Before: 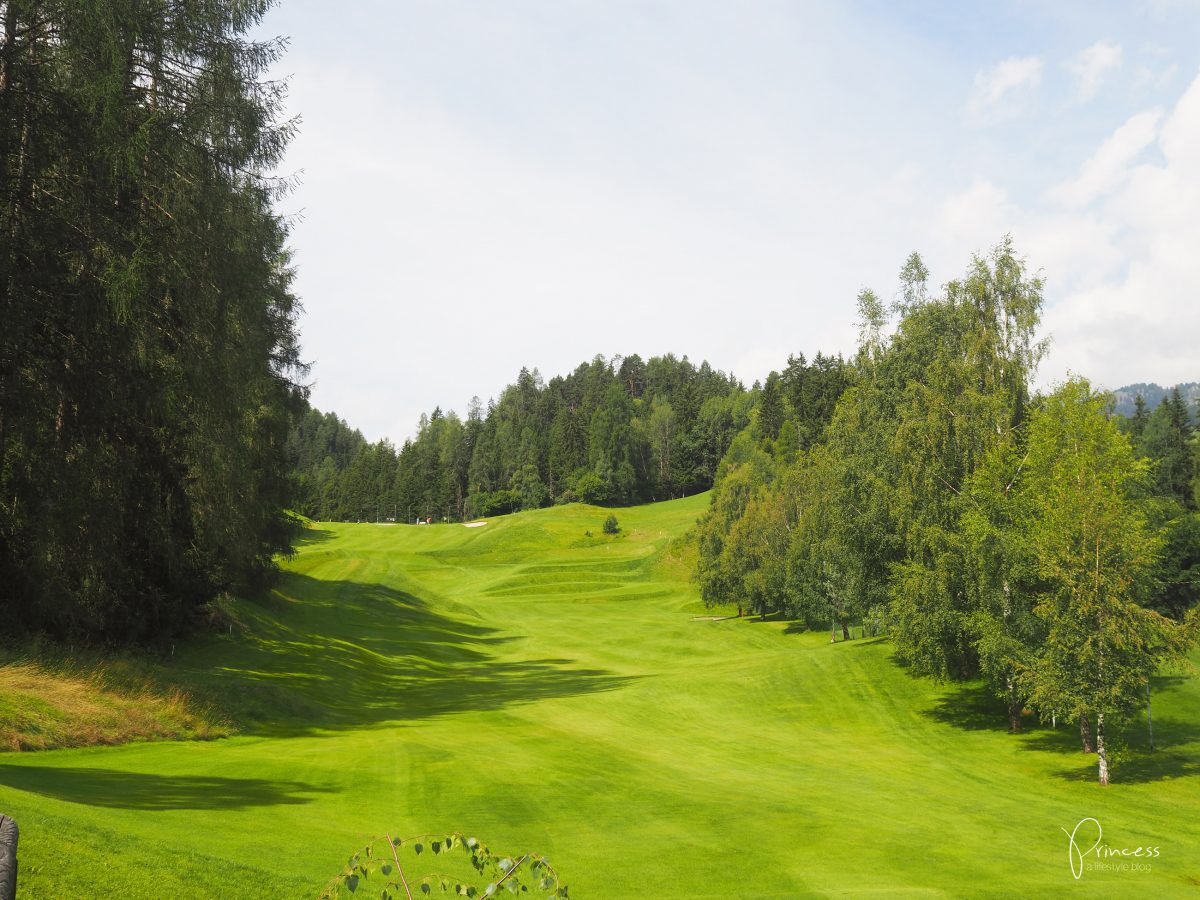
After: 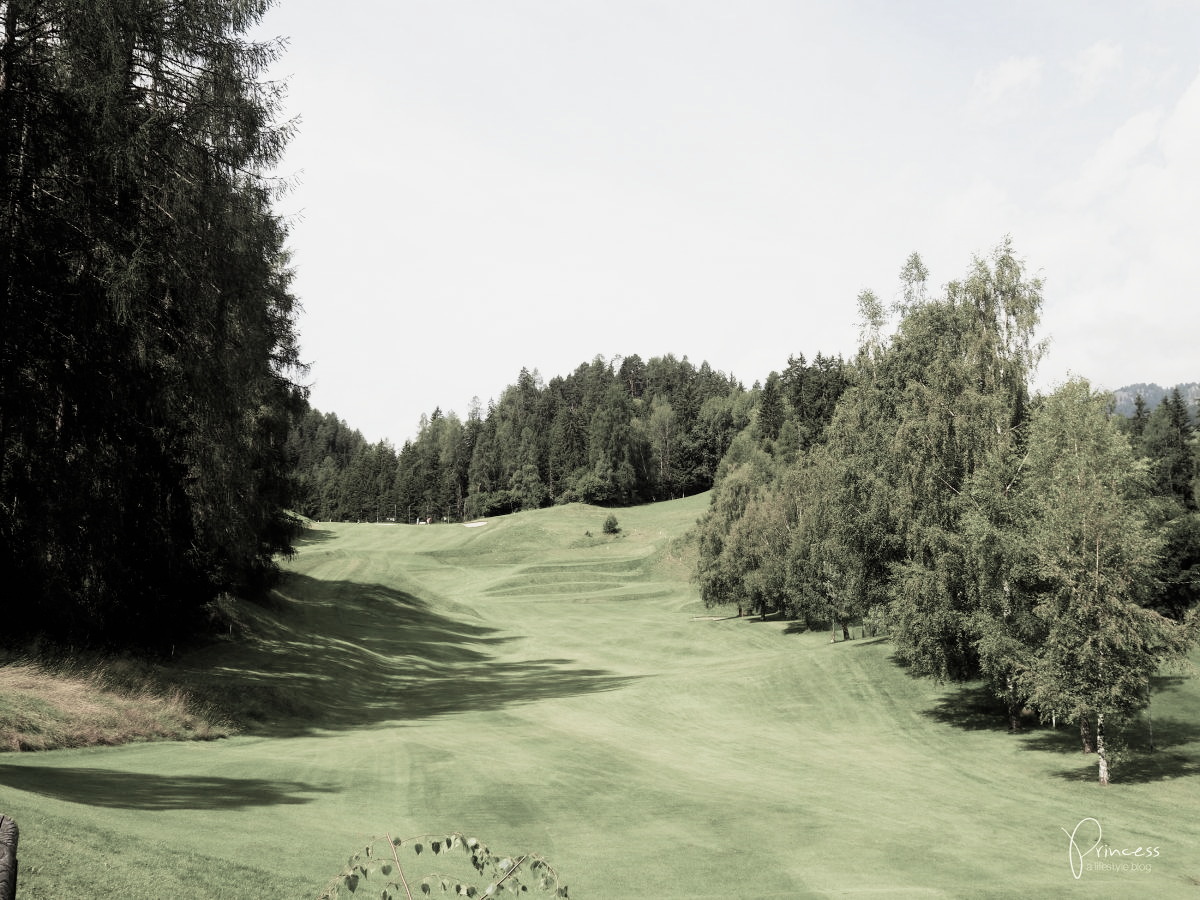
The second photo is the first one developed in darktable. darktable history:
filmic rgb: black relative exposure -5.01 EV, white relative exposure 3.49 EV, threshold 6 EV, hardness 3.18, contrast 1.191, highlights saturation mix -31.07%, color science v4 (2020), enable highlight reconstruction true
color balance rgb: power › chroma 0.654%, power › hue 60°, perceptual saturation grading › global saturation 29.87%, perceptual brilliance grading › highlights 11.602%, global vibrance 20%
